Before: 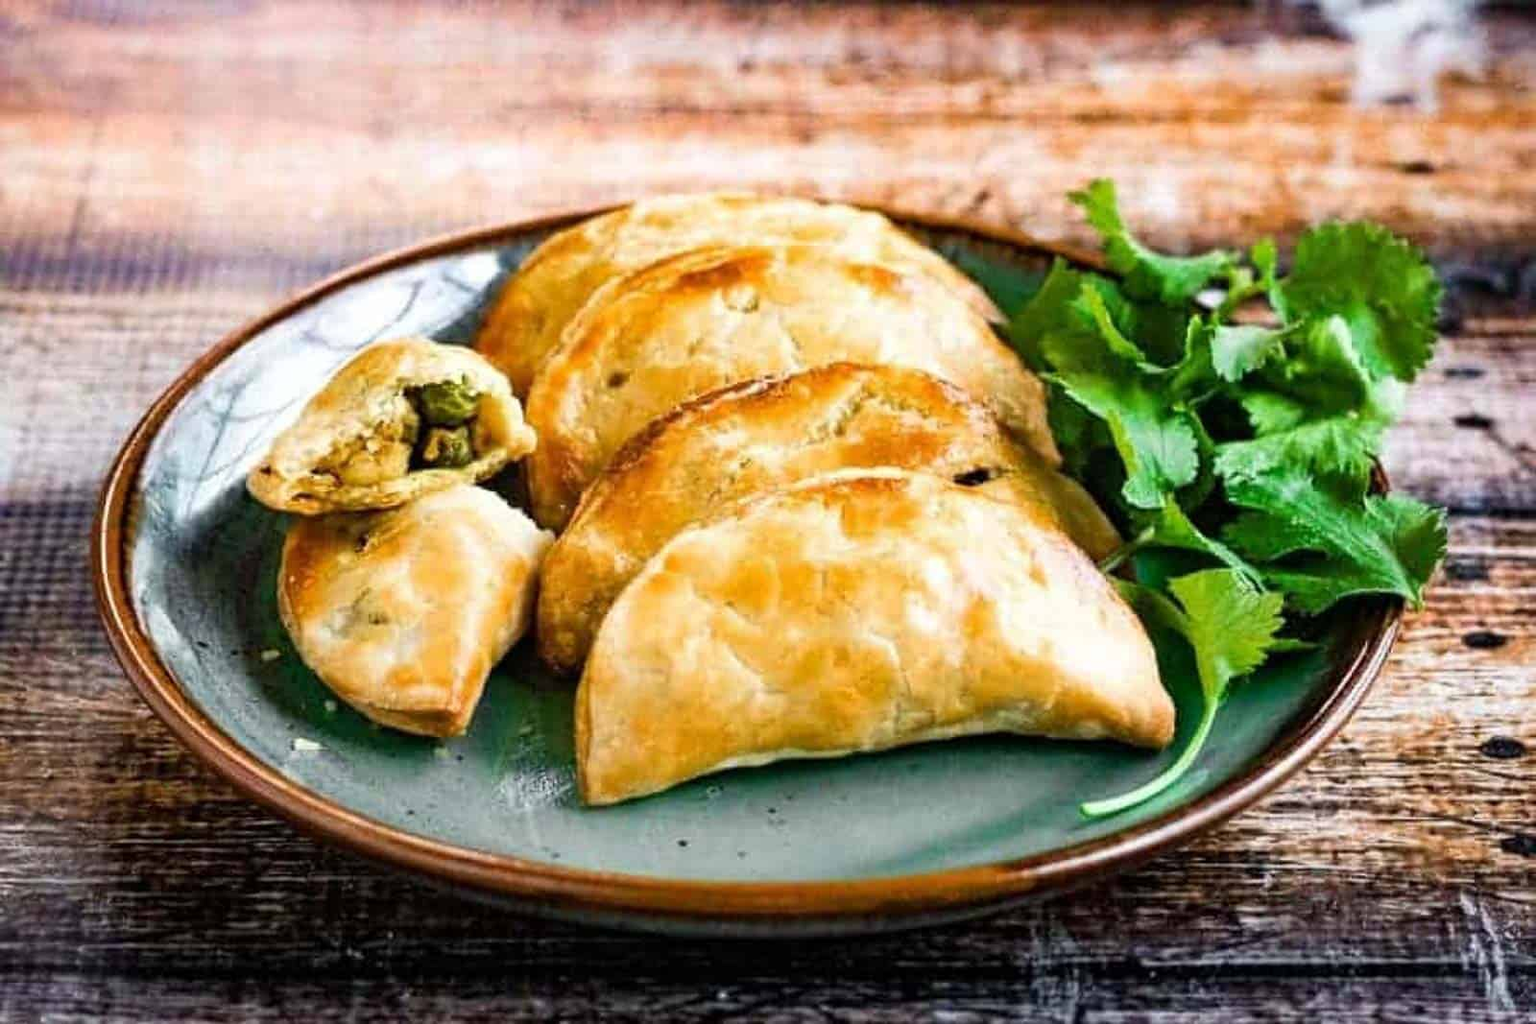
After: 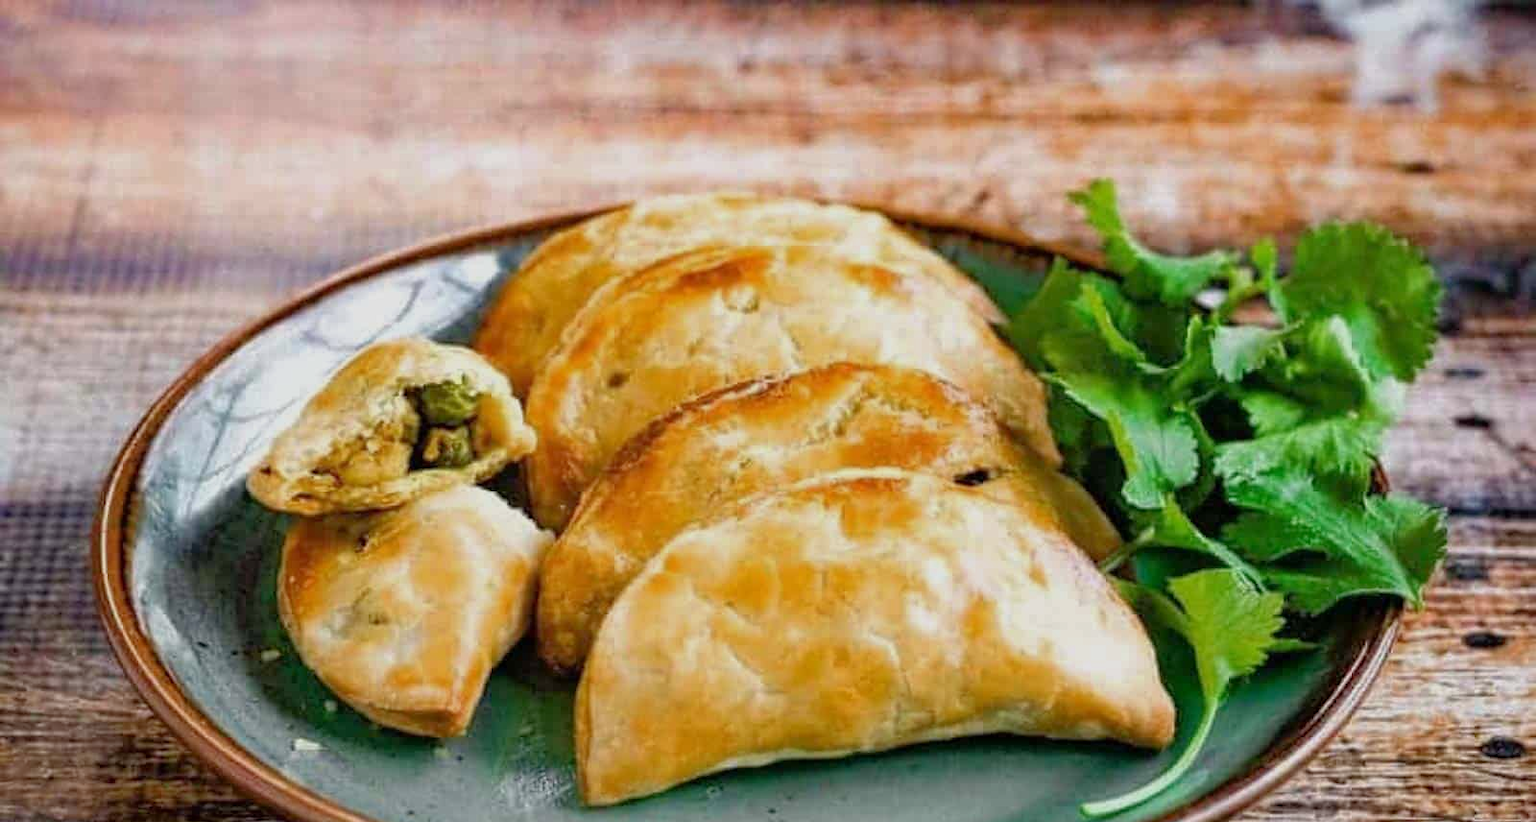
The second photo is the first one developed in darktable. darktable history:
tone equalizer: -8 EV 0.269 EV, -7 EV 0.42 EV, -6 EV 0.438 EV, -5 EV 0.228 EV, -3 EV -0.266 EV, -2 EV -0.432 EV, -1 EV -0.443 EV, +0 EV -0.253 EV, edges refinement/feathering 500, mask exposure compensation -1.57 EV, preserve details no
crop: bottom 19.665%
